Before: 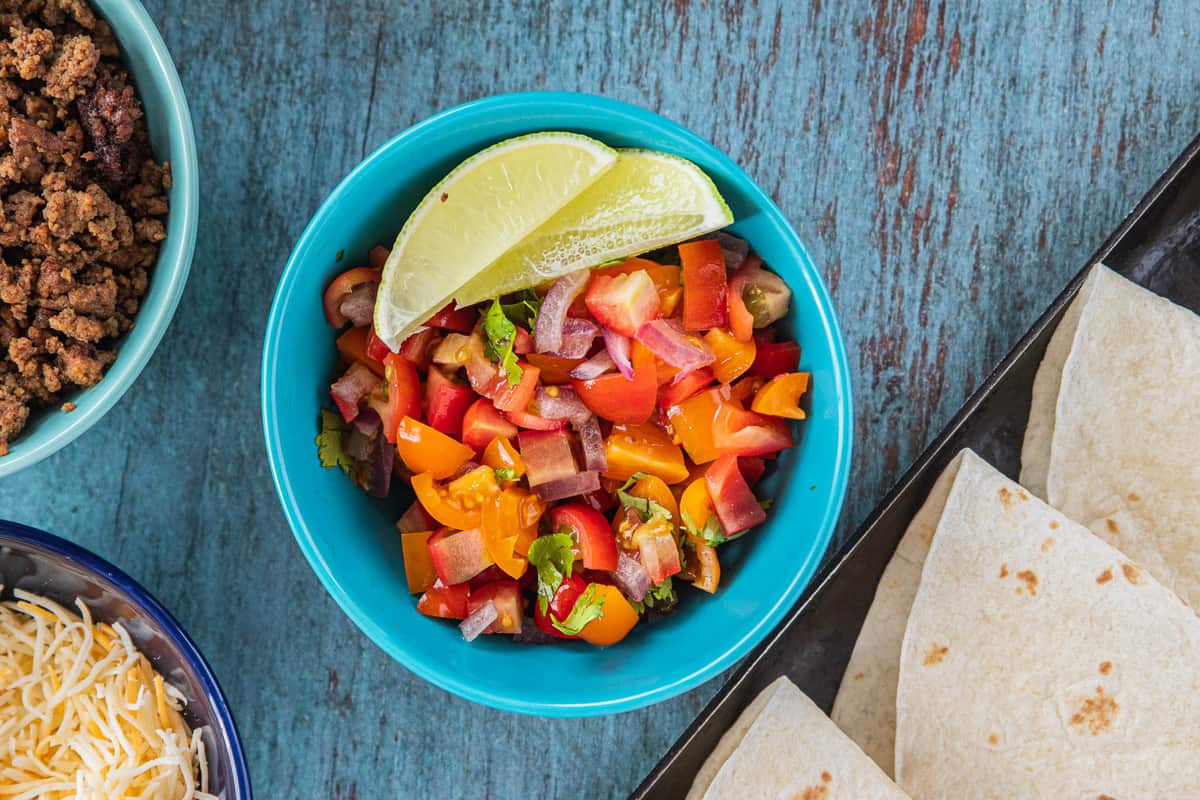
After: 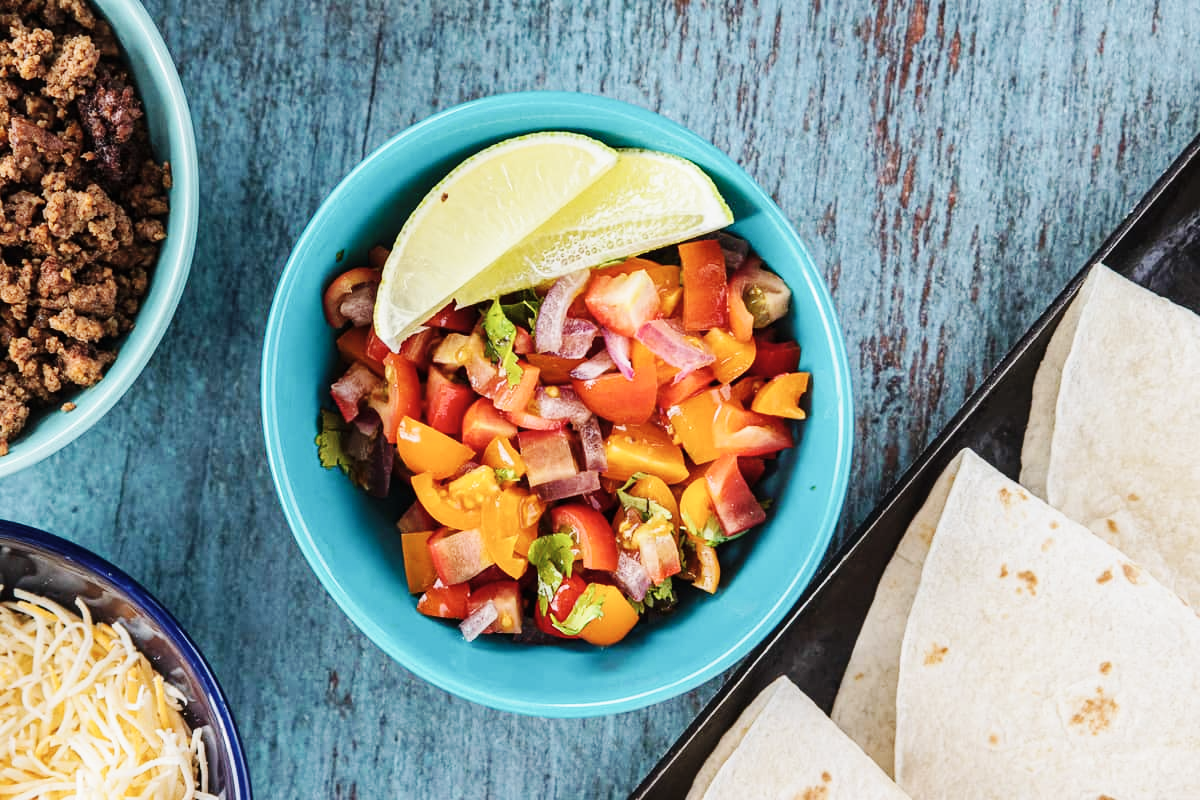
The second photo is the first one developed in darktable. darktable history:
base curve: curves: ch0 [(0, 0) (0.032, 0.025) (0.121, 0.166) (0.206, 0.329) (0.605, 0.79) (1, 1)], preserve colors none
contrast brightness saturation: contrast 0.06, brightness -0.01, saturation -0.23
